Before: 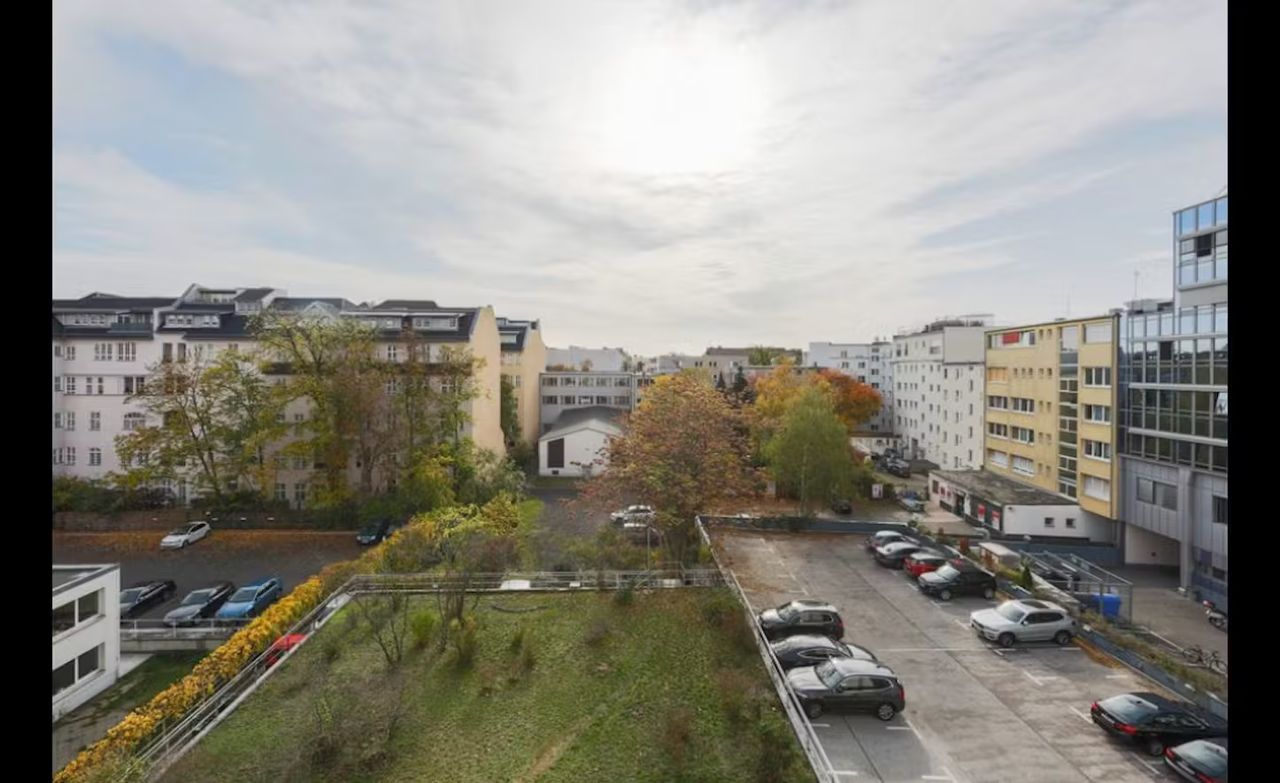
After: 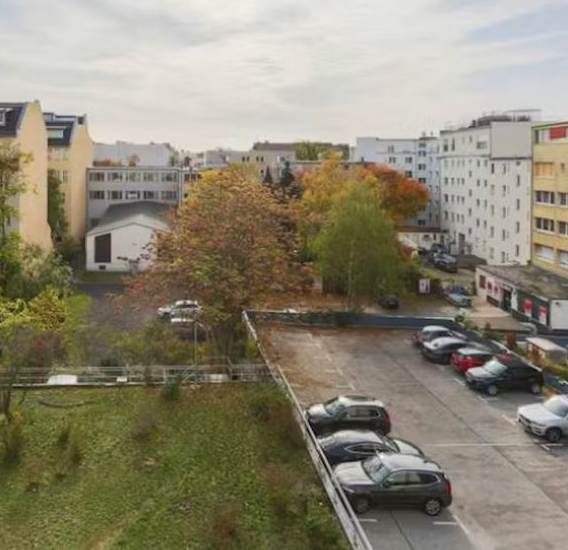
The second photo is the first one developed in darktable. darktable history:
velvia: on, module defaults
crop: left 35.432%, top 26.233%, right 20.145%, bottom 3.432%
